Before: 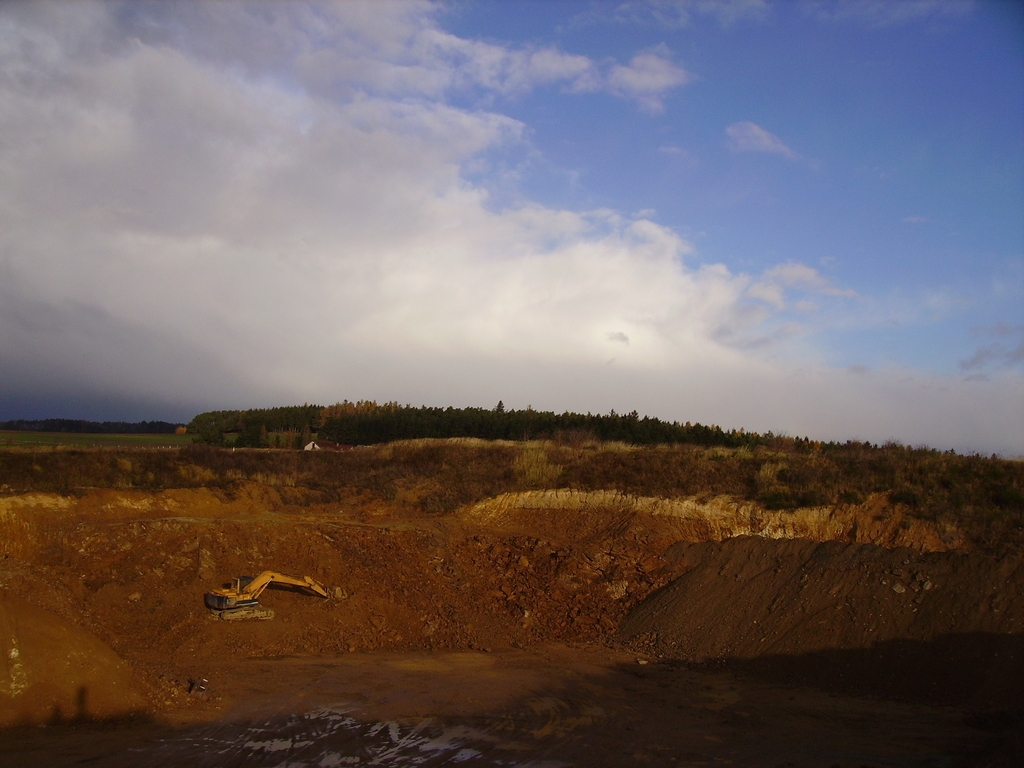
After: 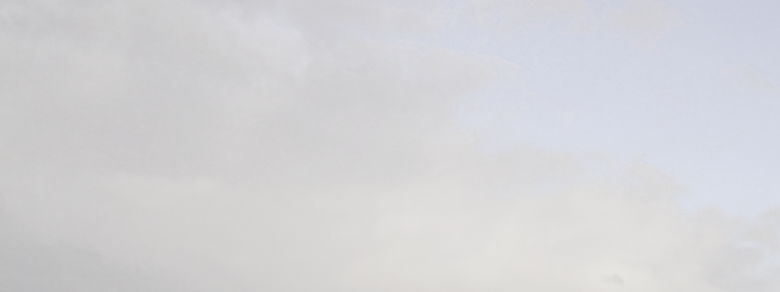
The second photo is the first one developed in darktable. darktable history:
contrast brightness saturation: contrast -0.32, brightness 0.75, saturation -0.78
crop: left 0.579%, top 7.627%, right 23.167%, bottom 54.275%
local contrast: detail 110%
color zones: curves: ch0 [(0.203, 0.433) (0.607, 0.517) (0.697, 0.696) (0.705, 0.897)]
